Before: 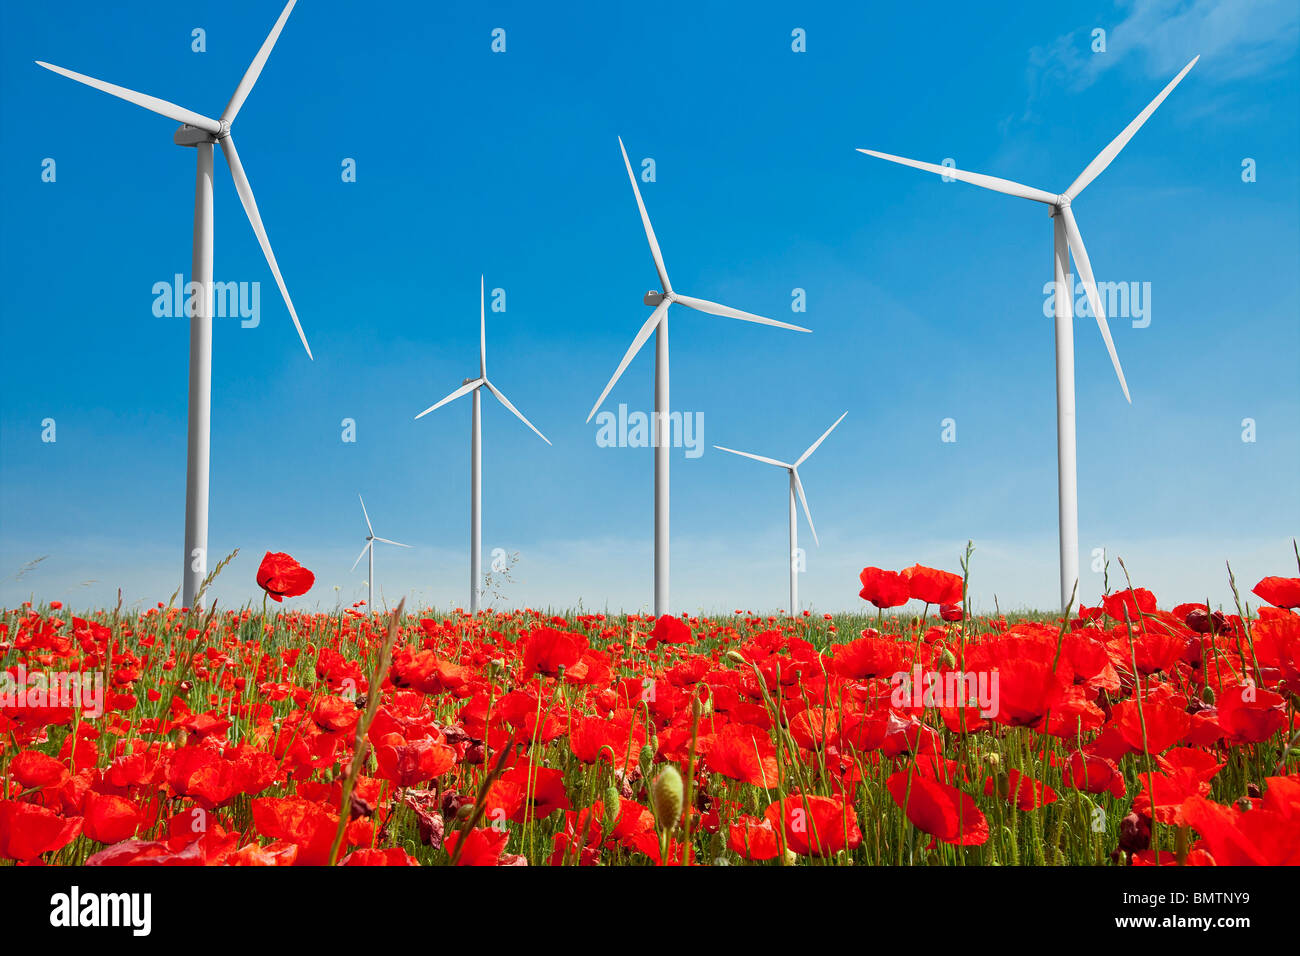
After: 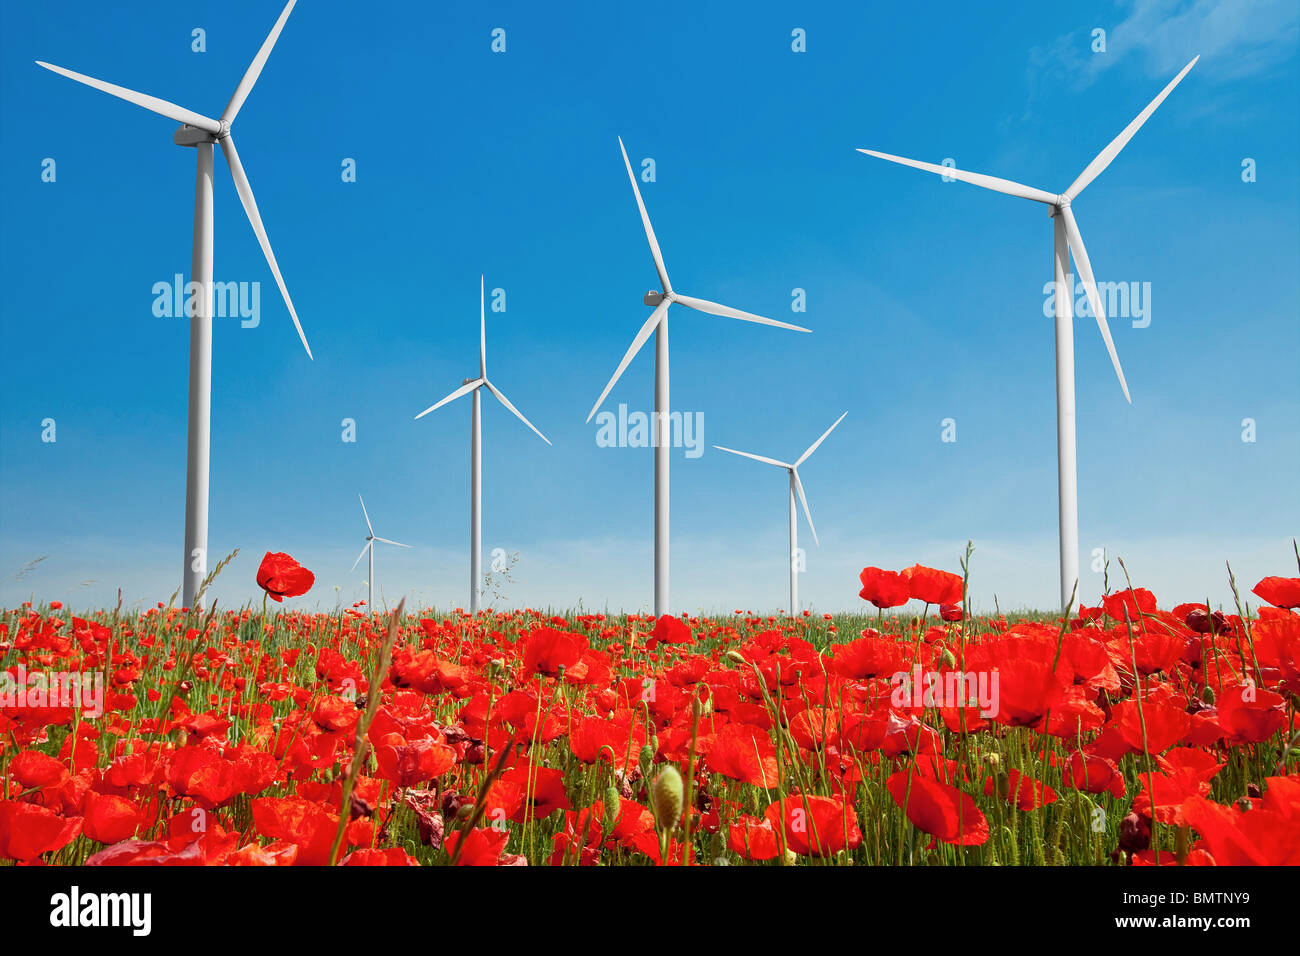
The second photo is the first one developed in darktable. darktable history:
contrast brightness saturation: saturation -0.03
